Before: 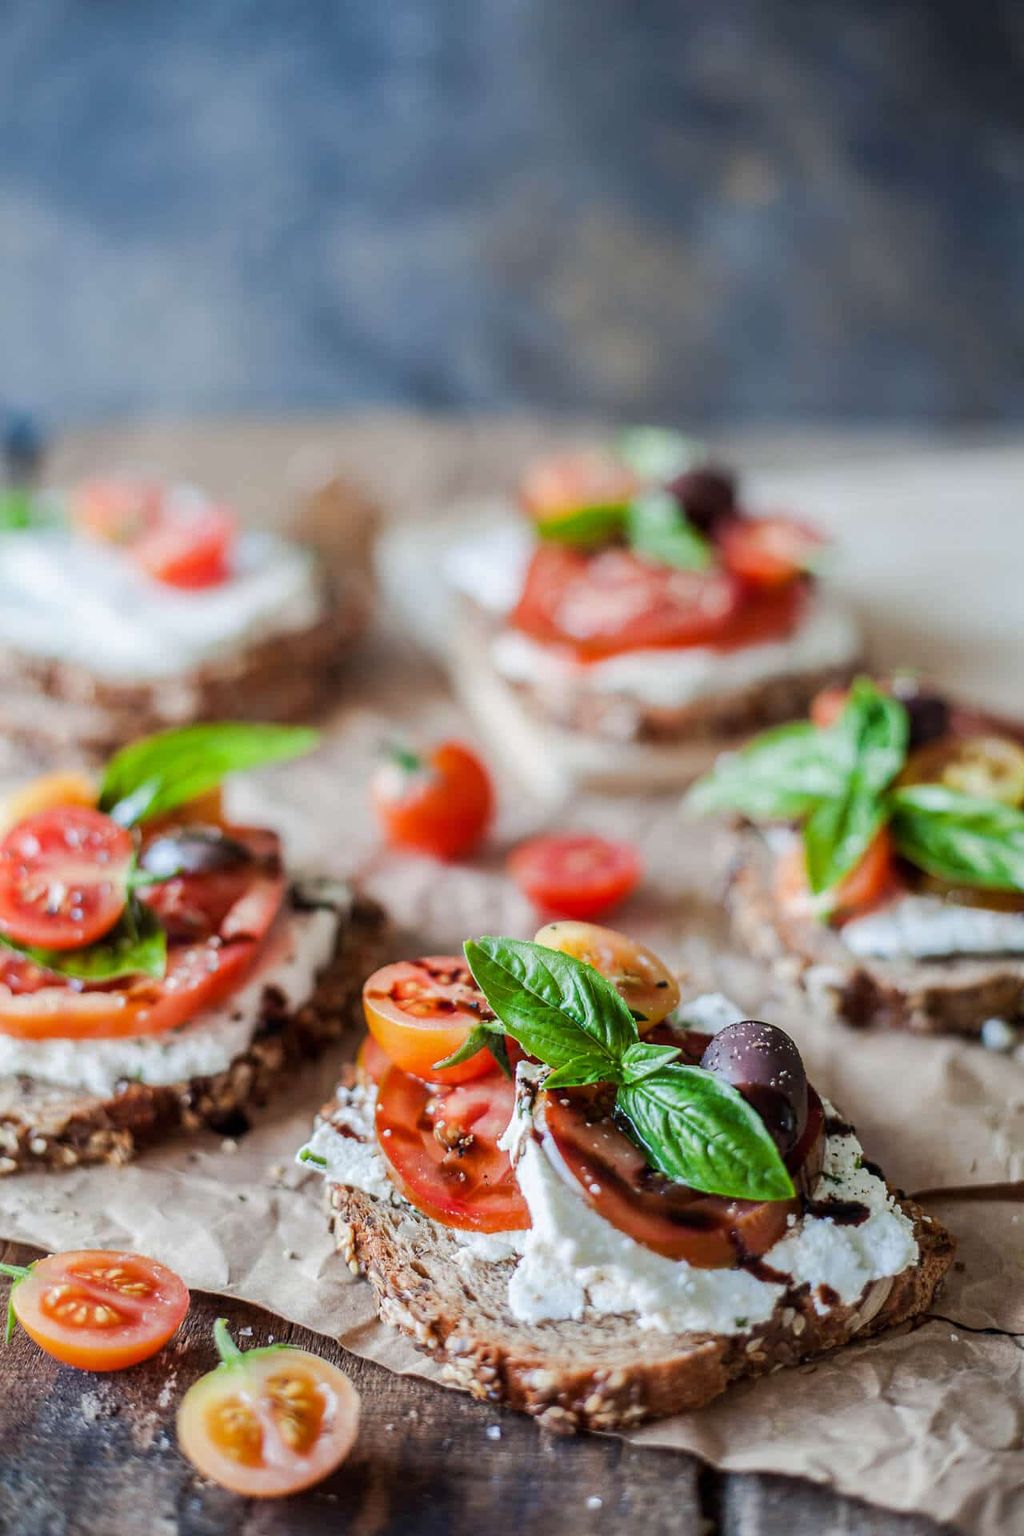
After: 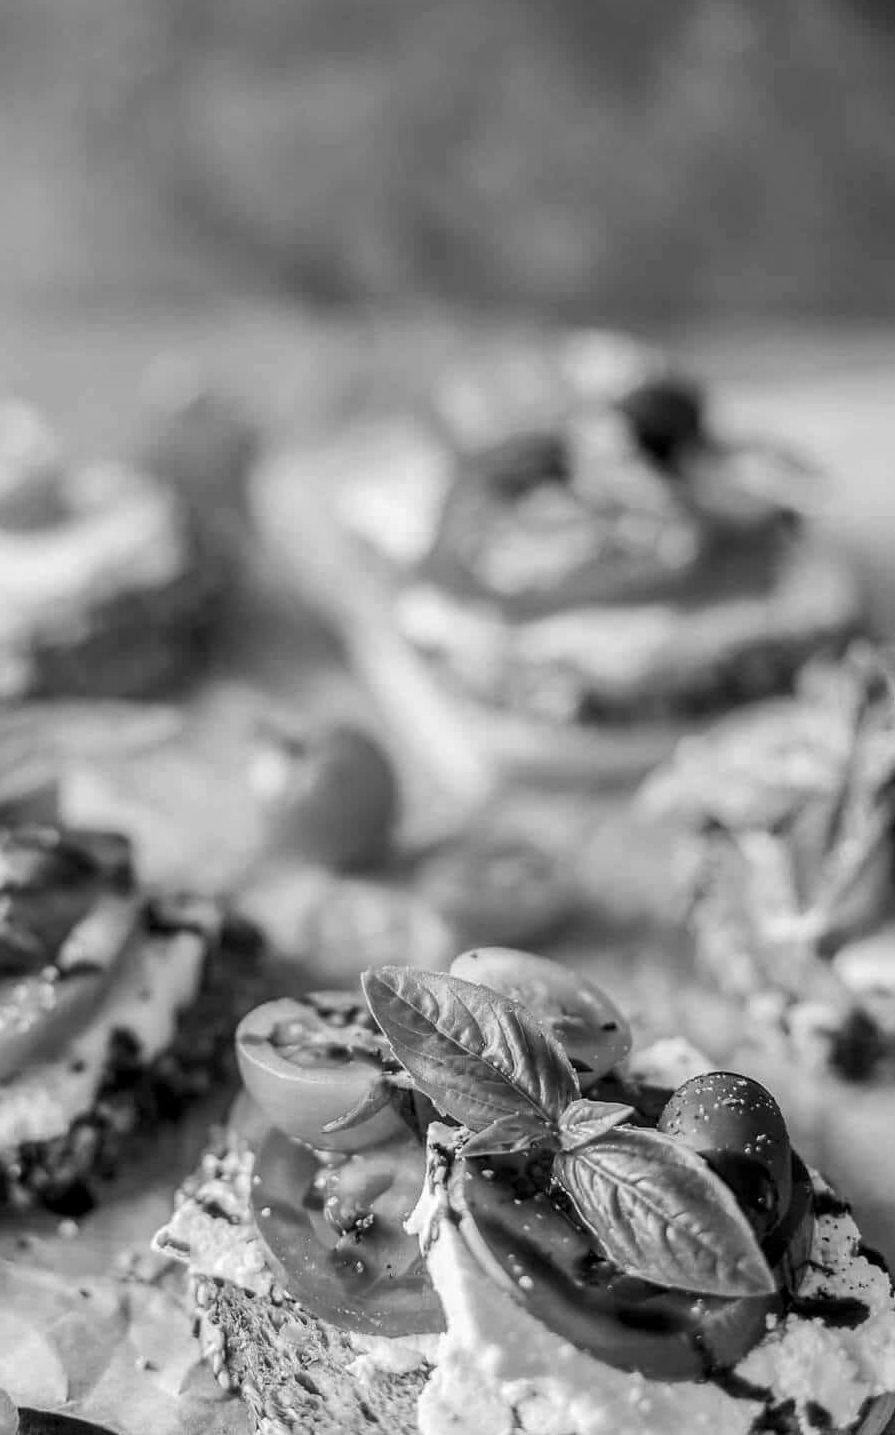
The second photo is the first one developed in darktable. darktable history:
crop and rotate: left 17.046%, top 10.659%, right 12.989%, bottom 14.553%
local contrast: highlights 100%, shadows 100%, detail 120%, midtone range 0.2
monochrome: on, module defaults
